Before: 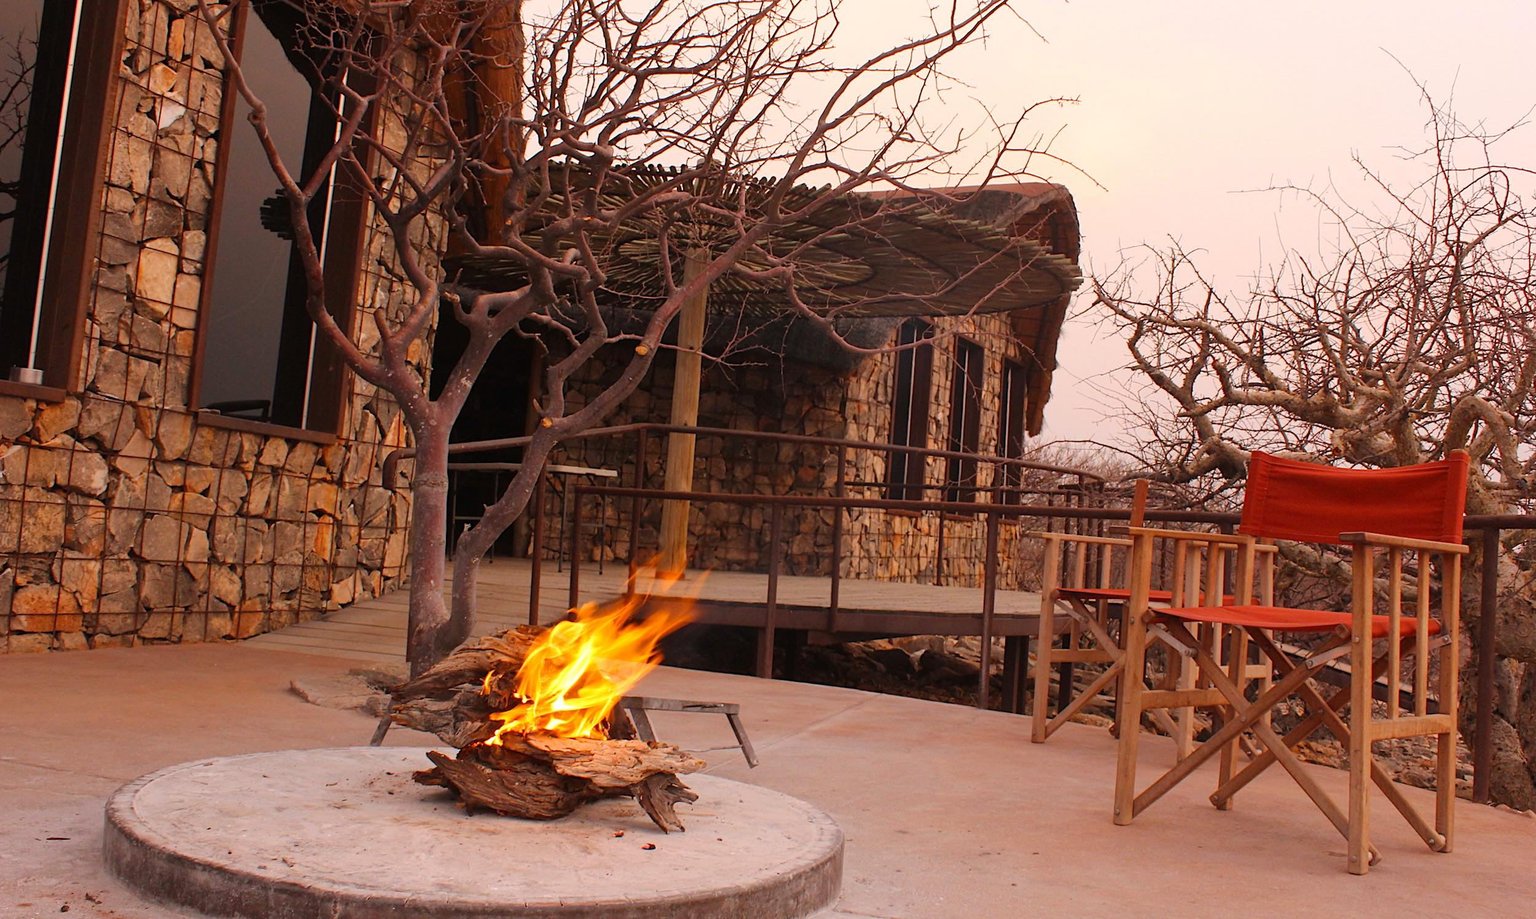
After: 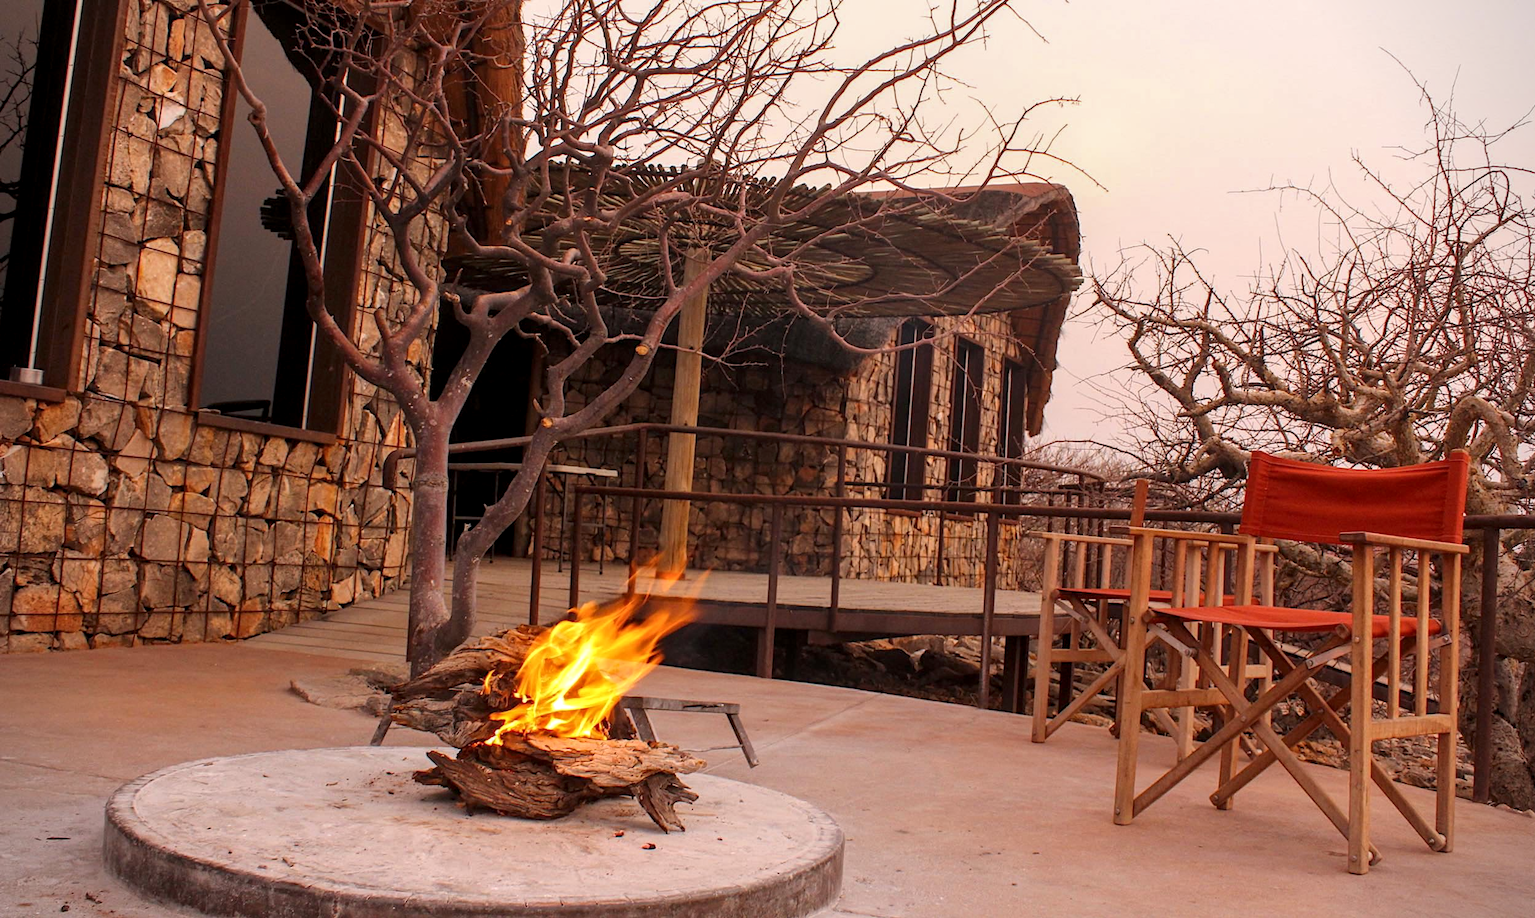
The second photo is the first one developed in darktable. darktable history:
vignetting: fall-off start 91.19%
local contrast: detail 130%
